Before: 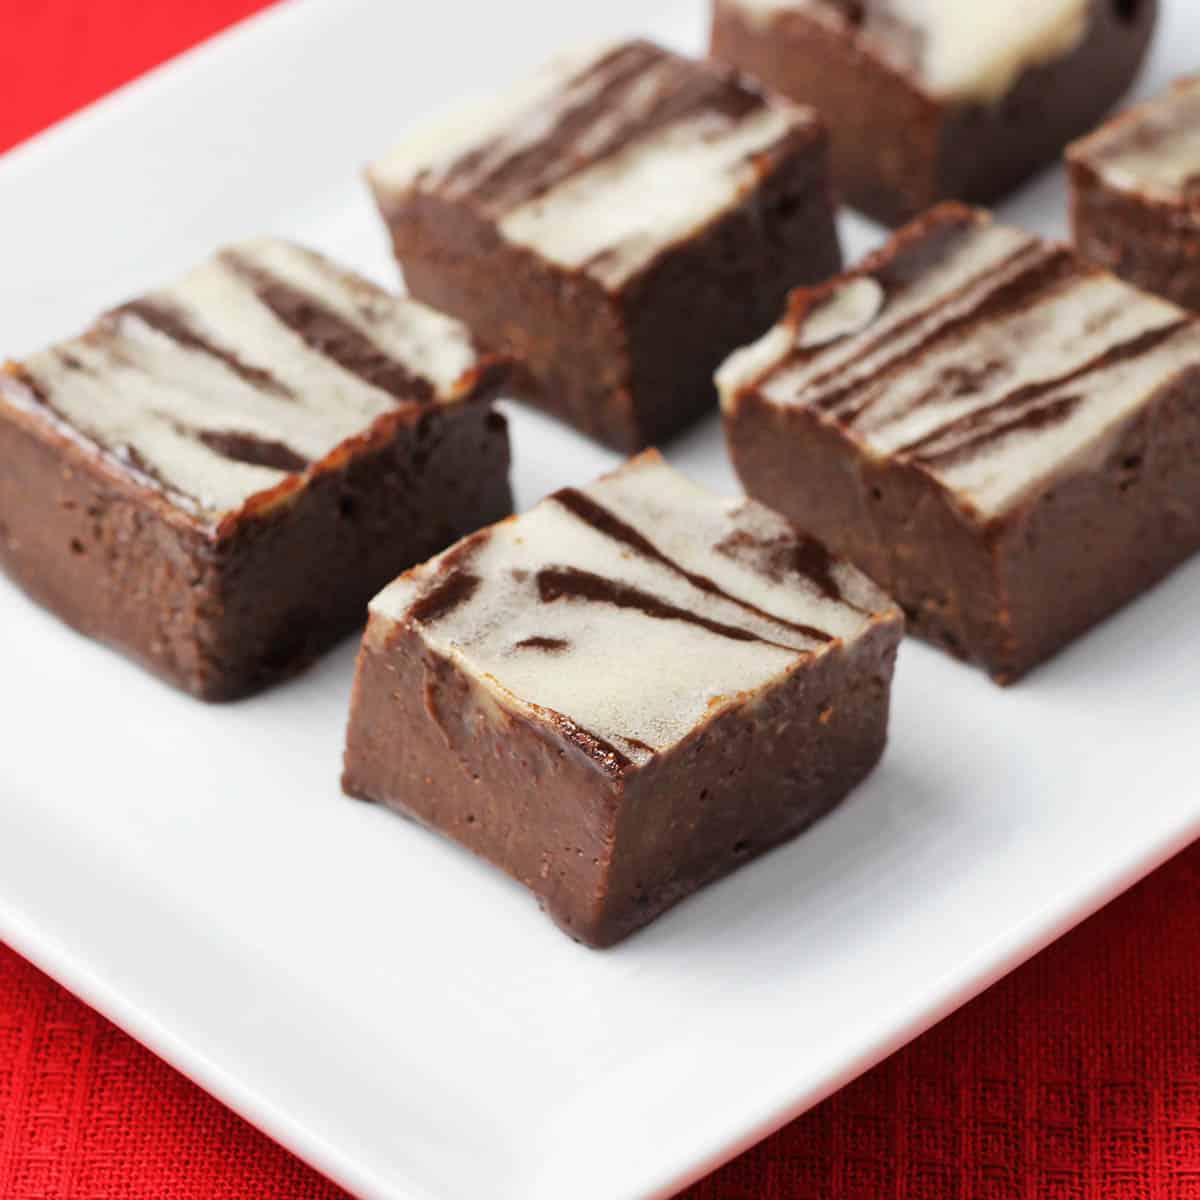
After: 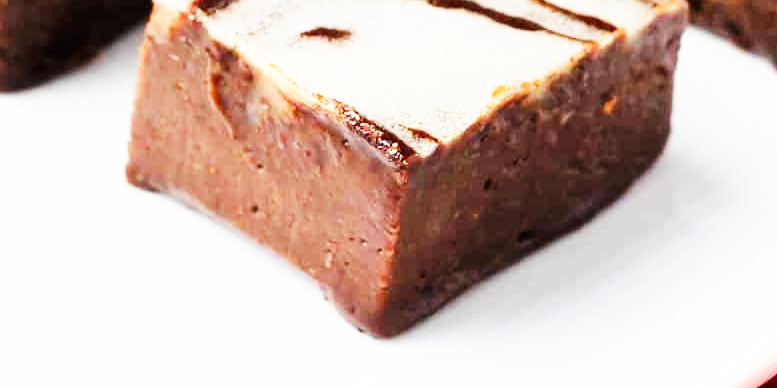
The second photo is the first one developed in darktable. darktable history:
crop: left 18.066%, top 50.843%, right 17.137%, bottom 16.815%
base curve: curves: ch0 [(0, 0) (0.007, 0.004) (0.027, 0.03) (0.046, 0.07) (0.207, 0.54) (0.442, 0.872) (0.673, 0.972) (1, 1)], preserve colors none
